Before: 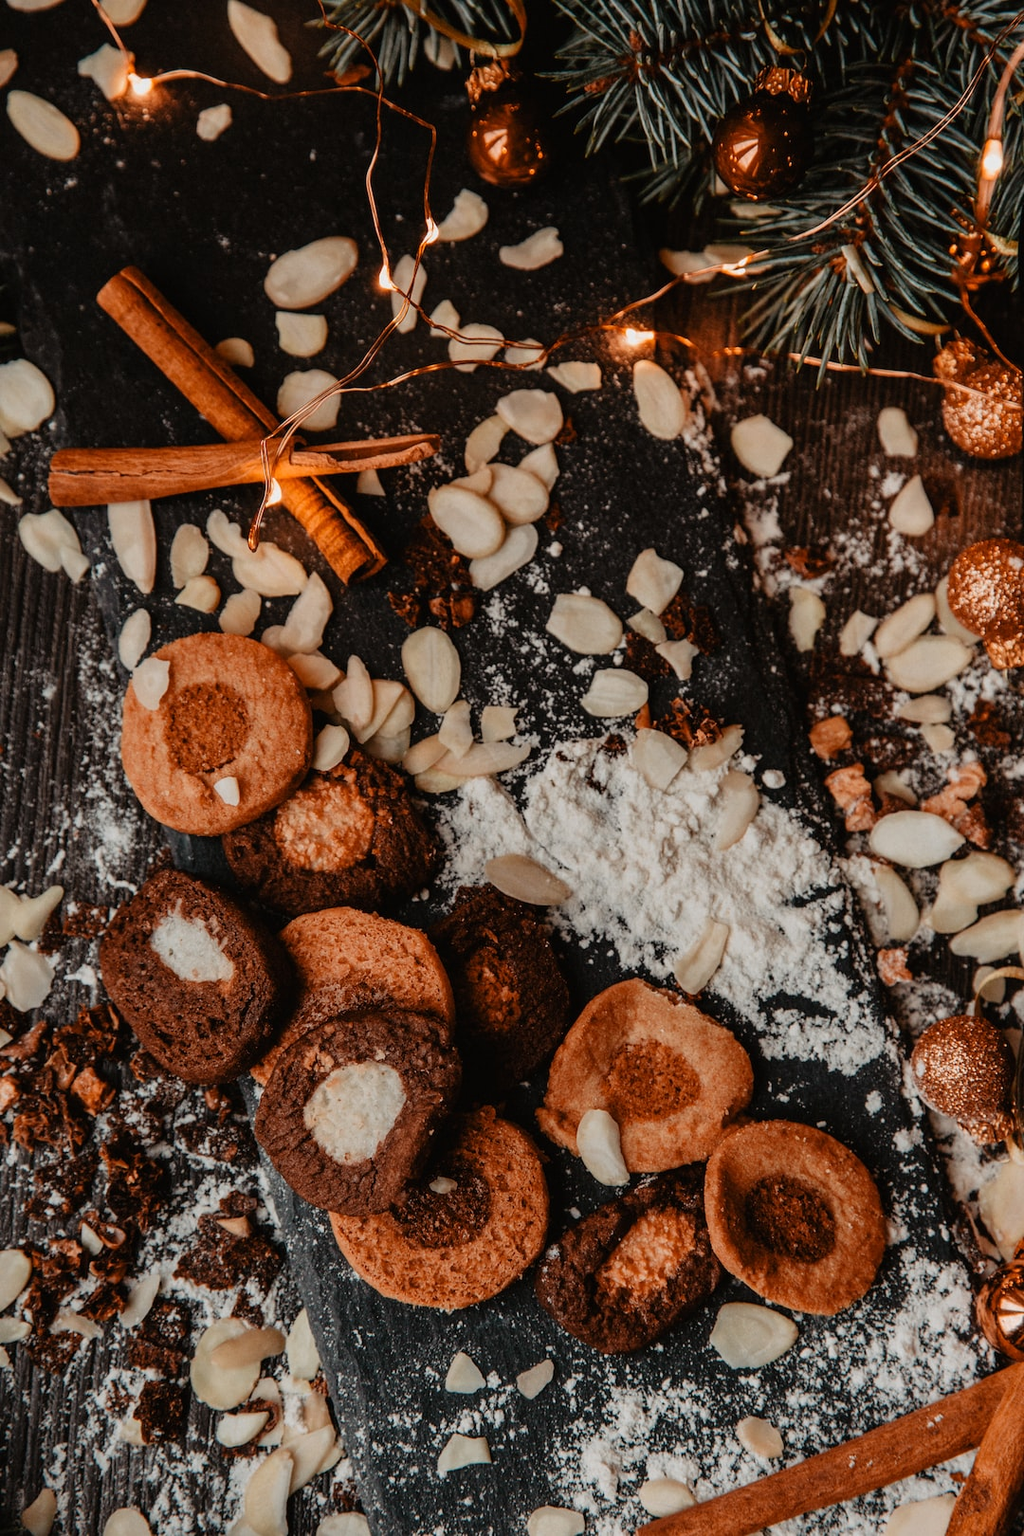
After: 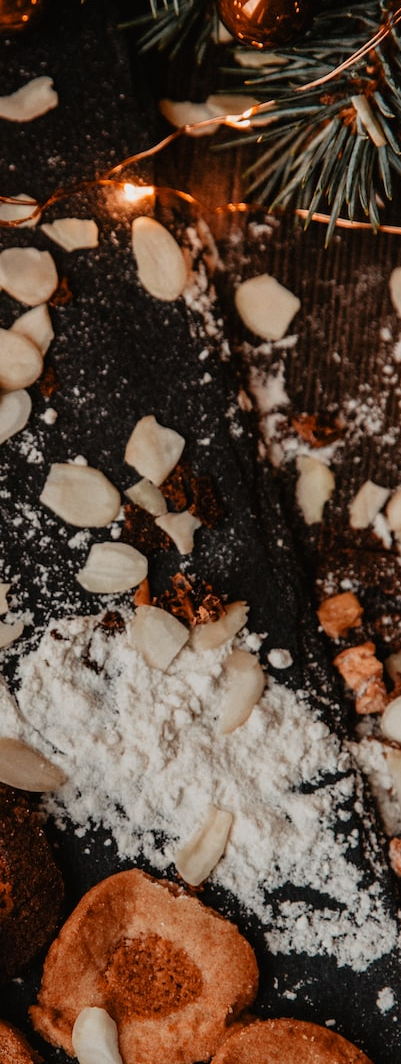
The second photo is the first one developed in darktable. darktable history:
crop and rotate: left 49.711%, top 10.113%, right 13.11%, bottom 24.199%
